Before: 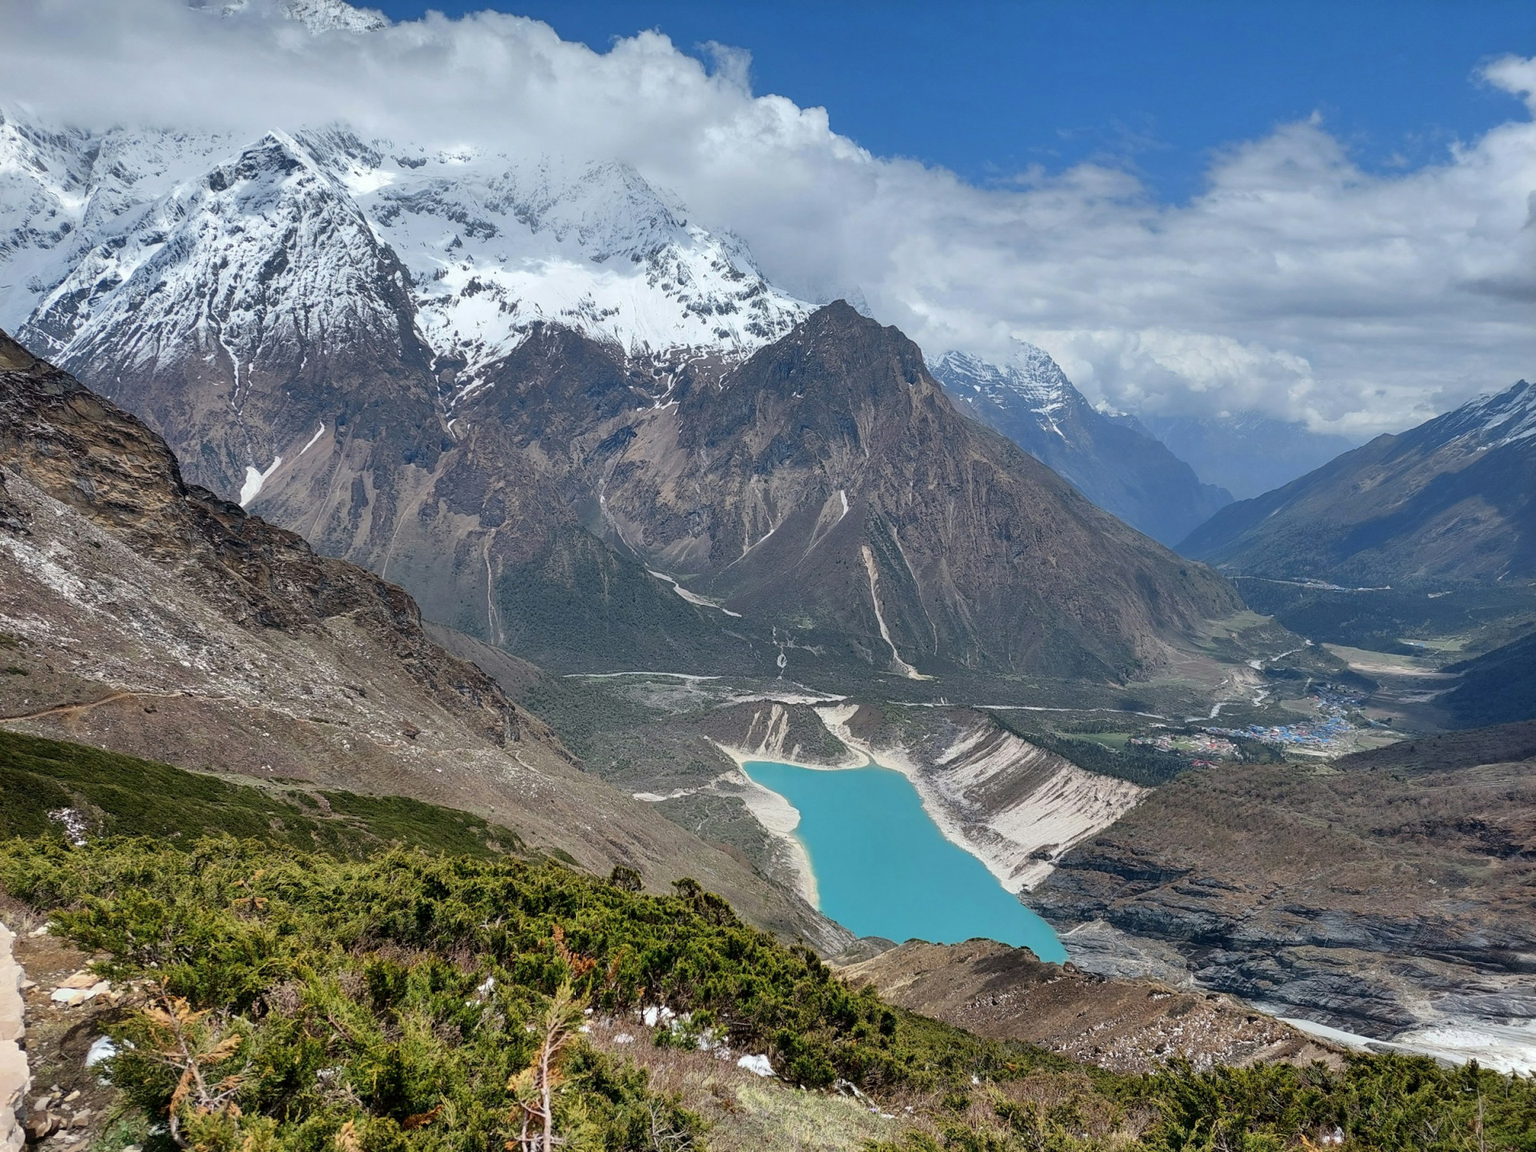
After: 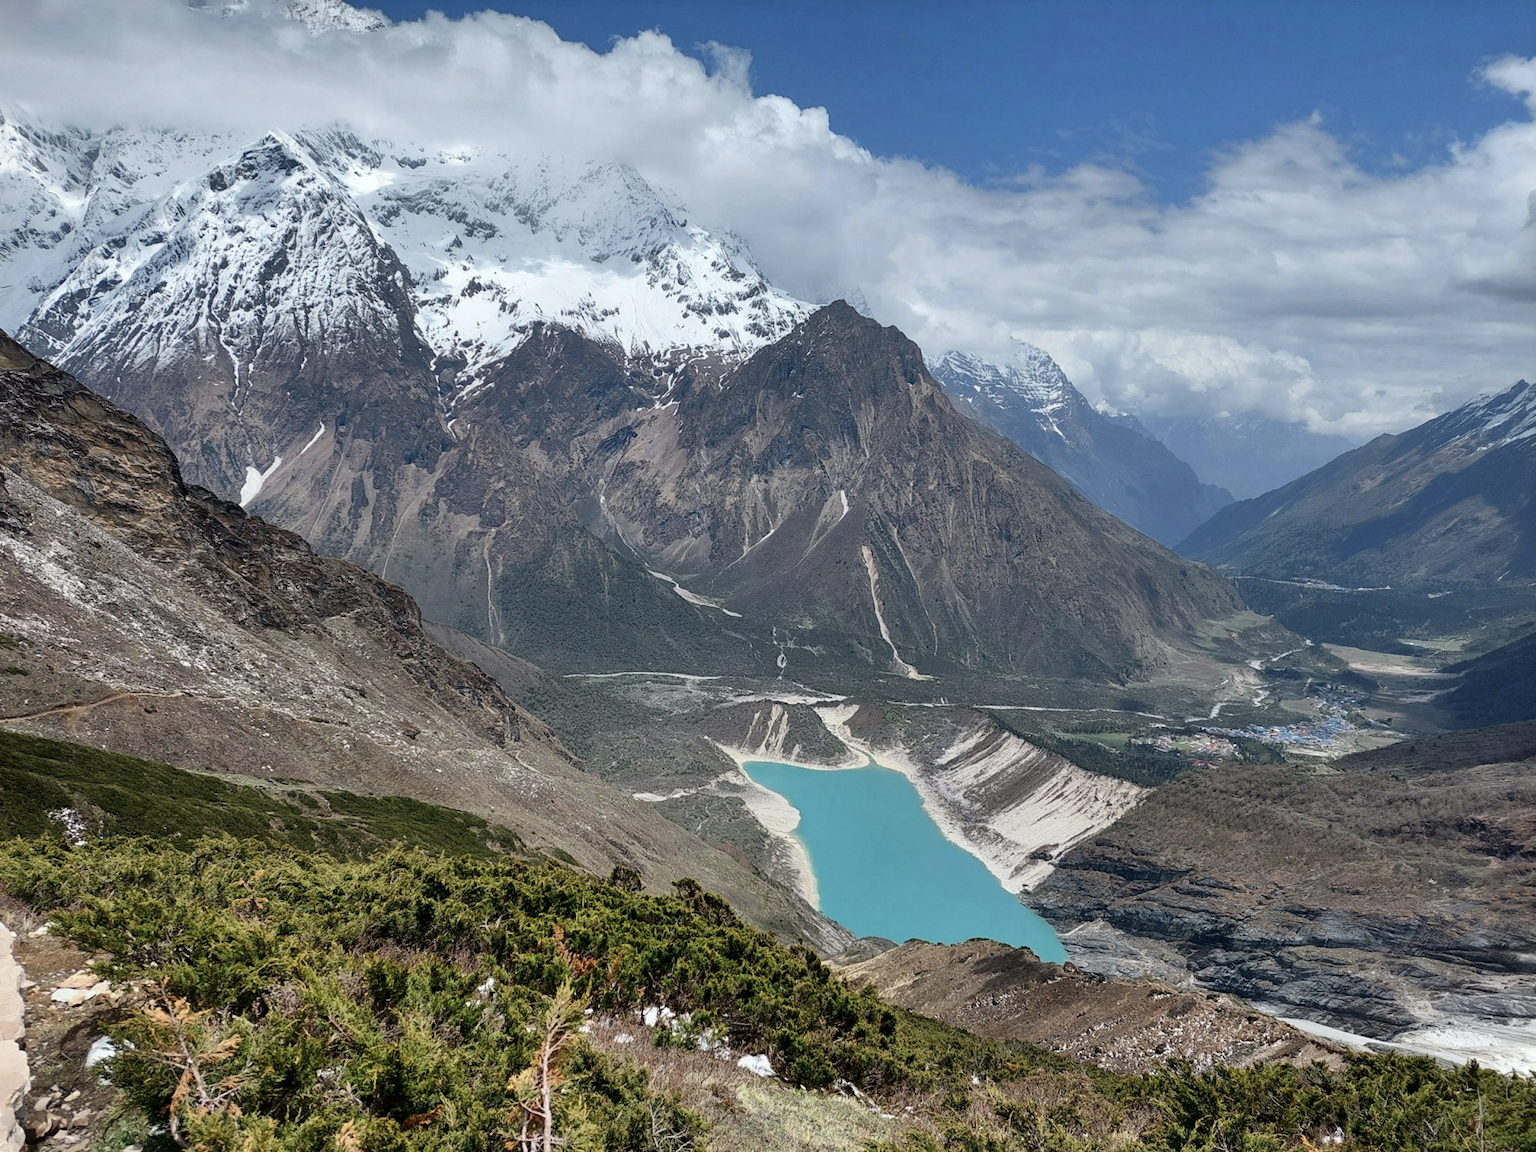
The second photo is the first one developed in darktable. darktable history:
contrast brightness saturation: contrast 0.109, saturation -0.158
